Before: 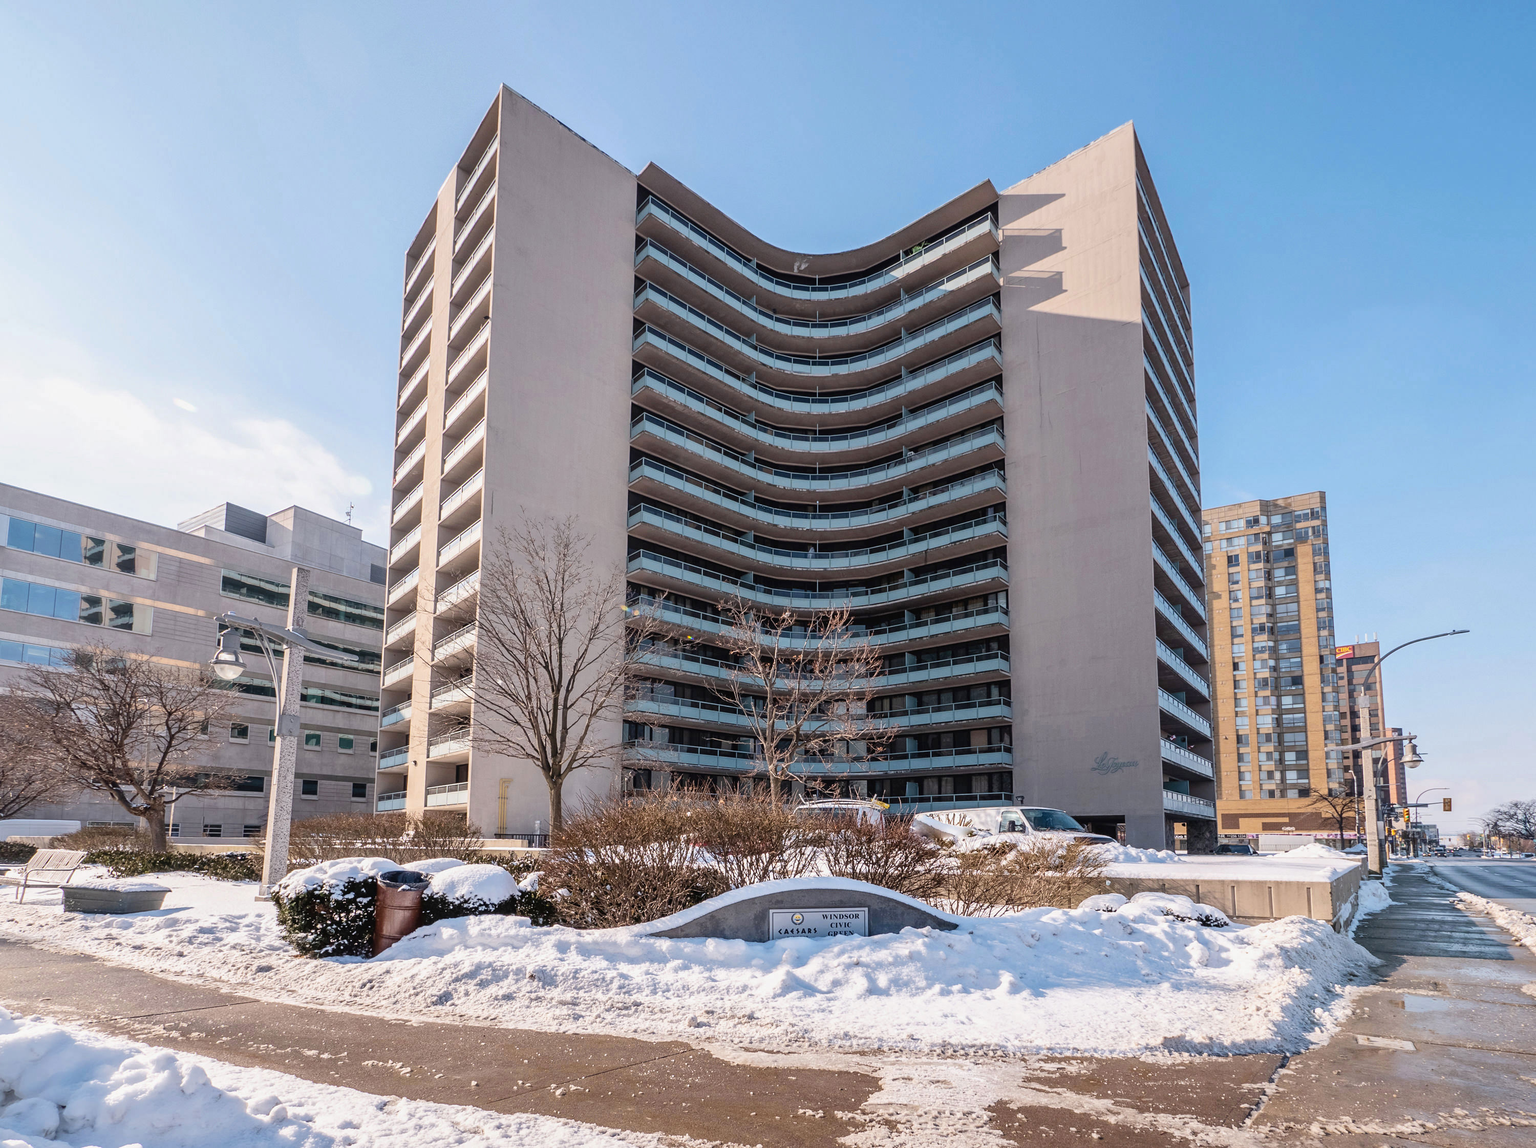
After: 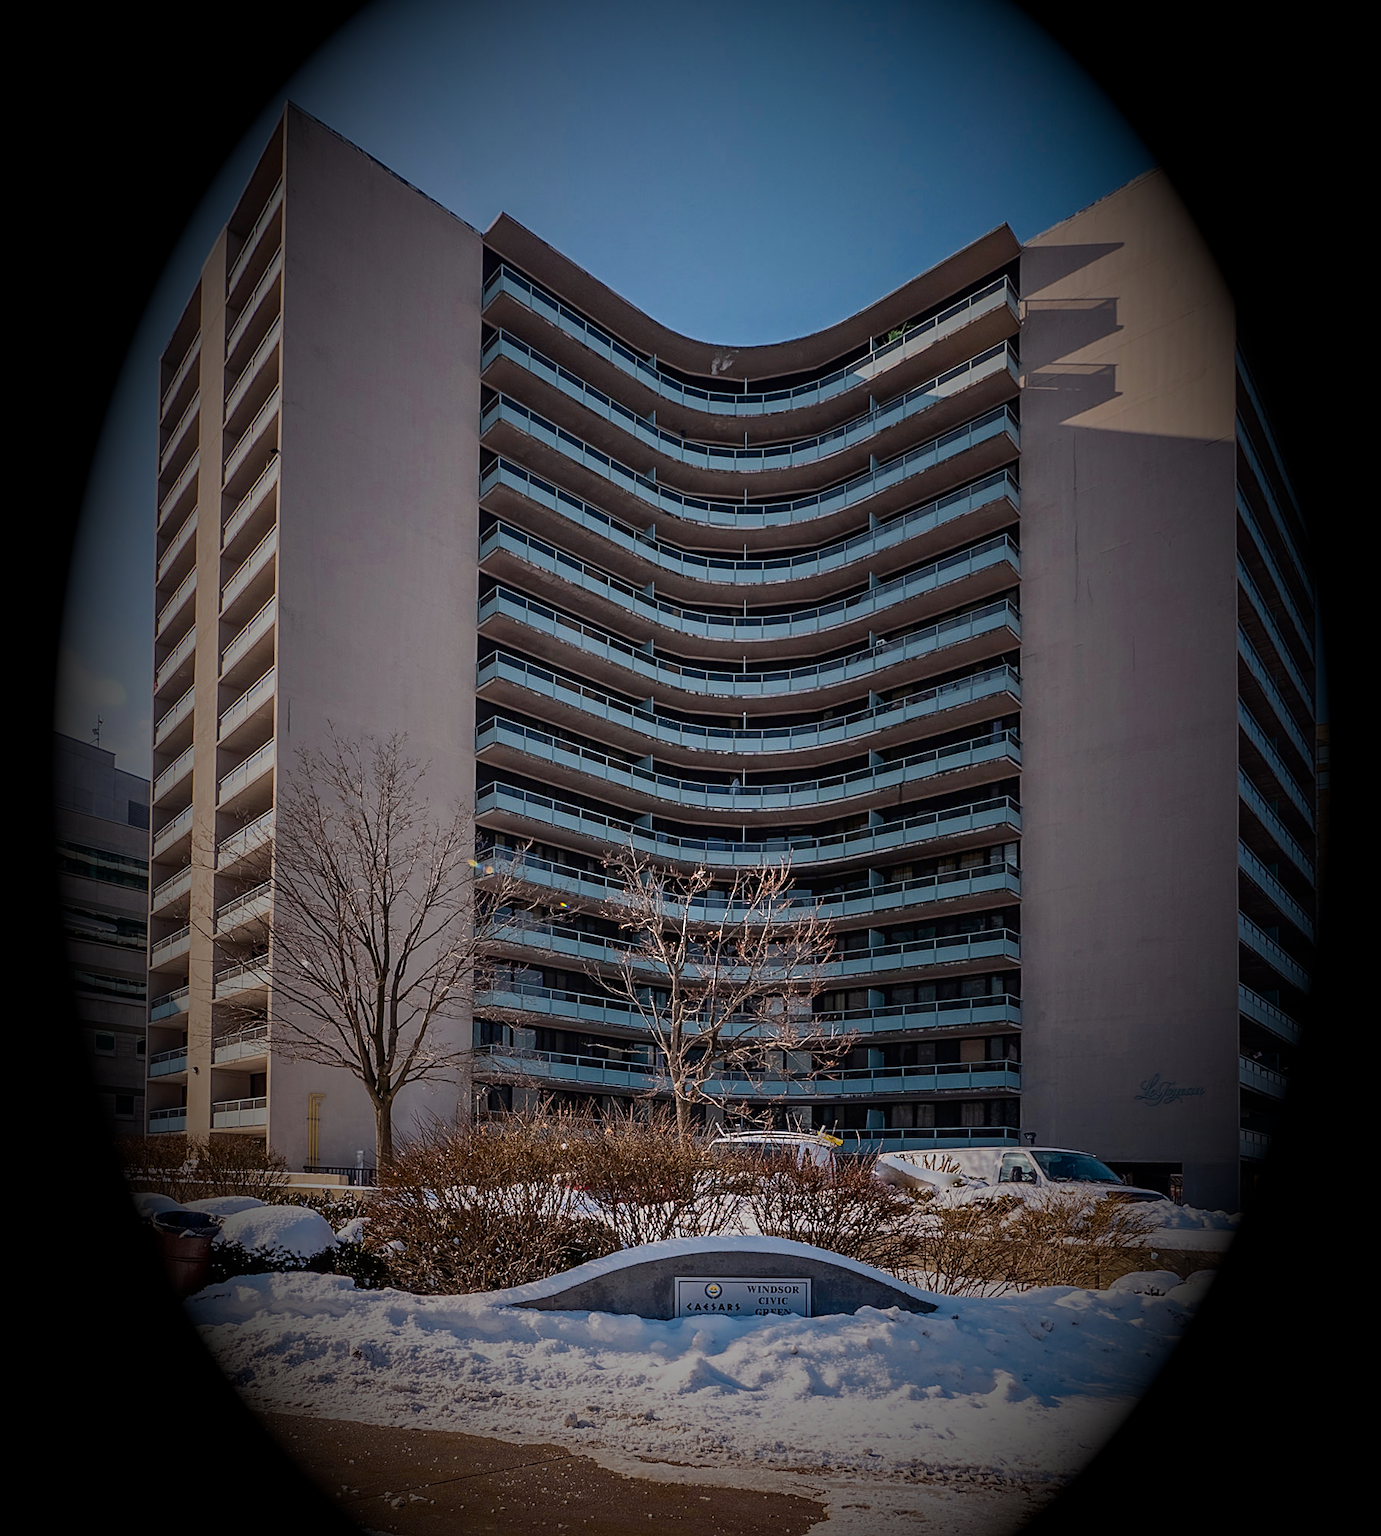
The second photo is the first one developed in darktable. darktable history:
rotate and perspective: rotation 0.062°, lens shift (vertical) 0.115, lens shift (horizontal) -0.133, crop left 0.047, crop right 0.94, crop top 0.061, crop bottom 0.94
crop and rotate: left 14.292%, right 19.041%
tone equalizer: on, module defaults
sharpen: on, module defaults
contrast brightness saturation: brightness -0.09
vignetting: fall-off start 15.9%, fall-off radius 100%, brightness -1, saturation 0.5, width/height ratio 0.719
